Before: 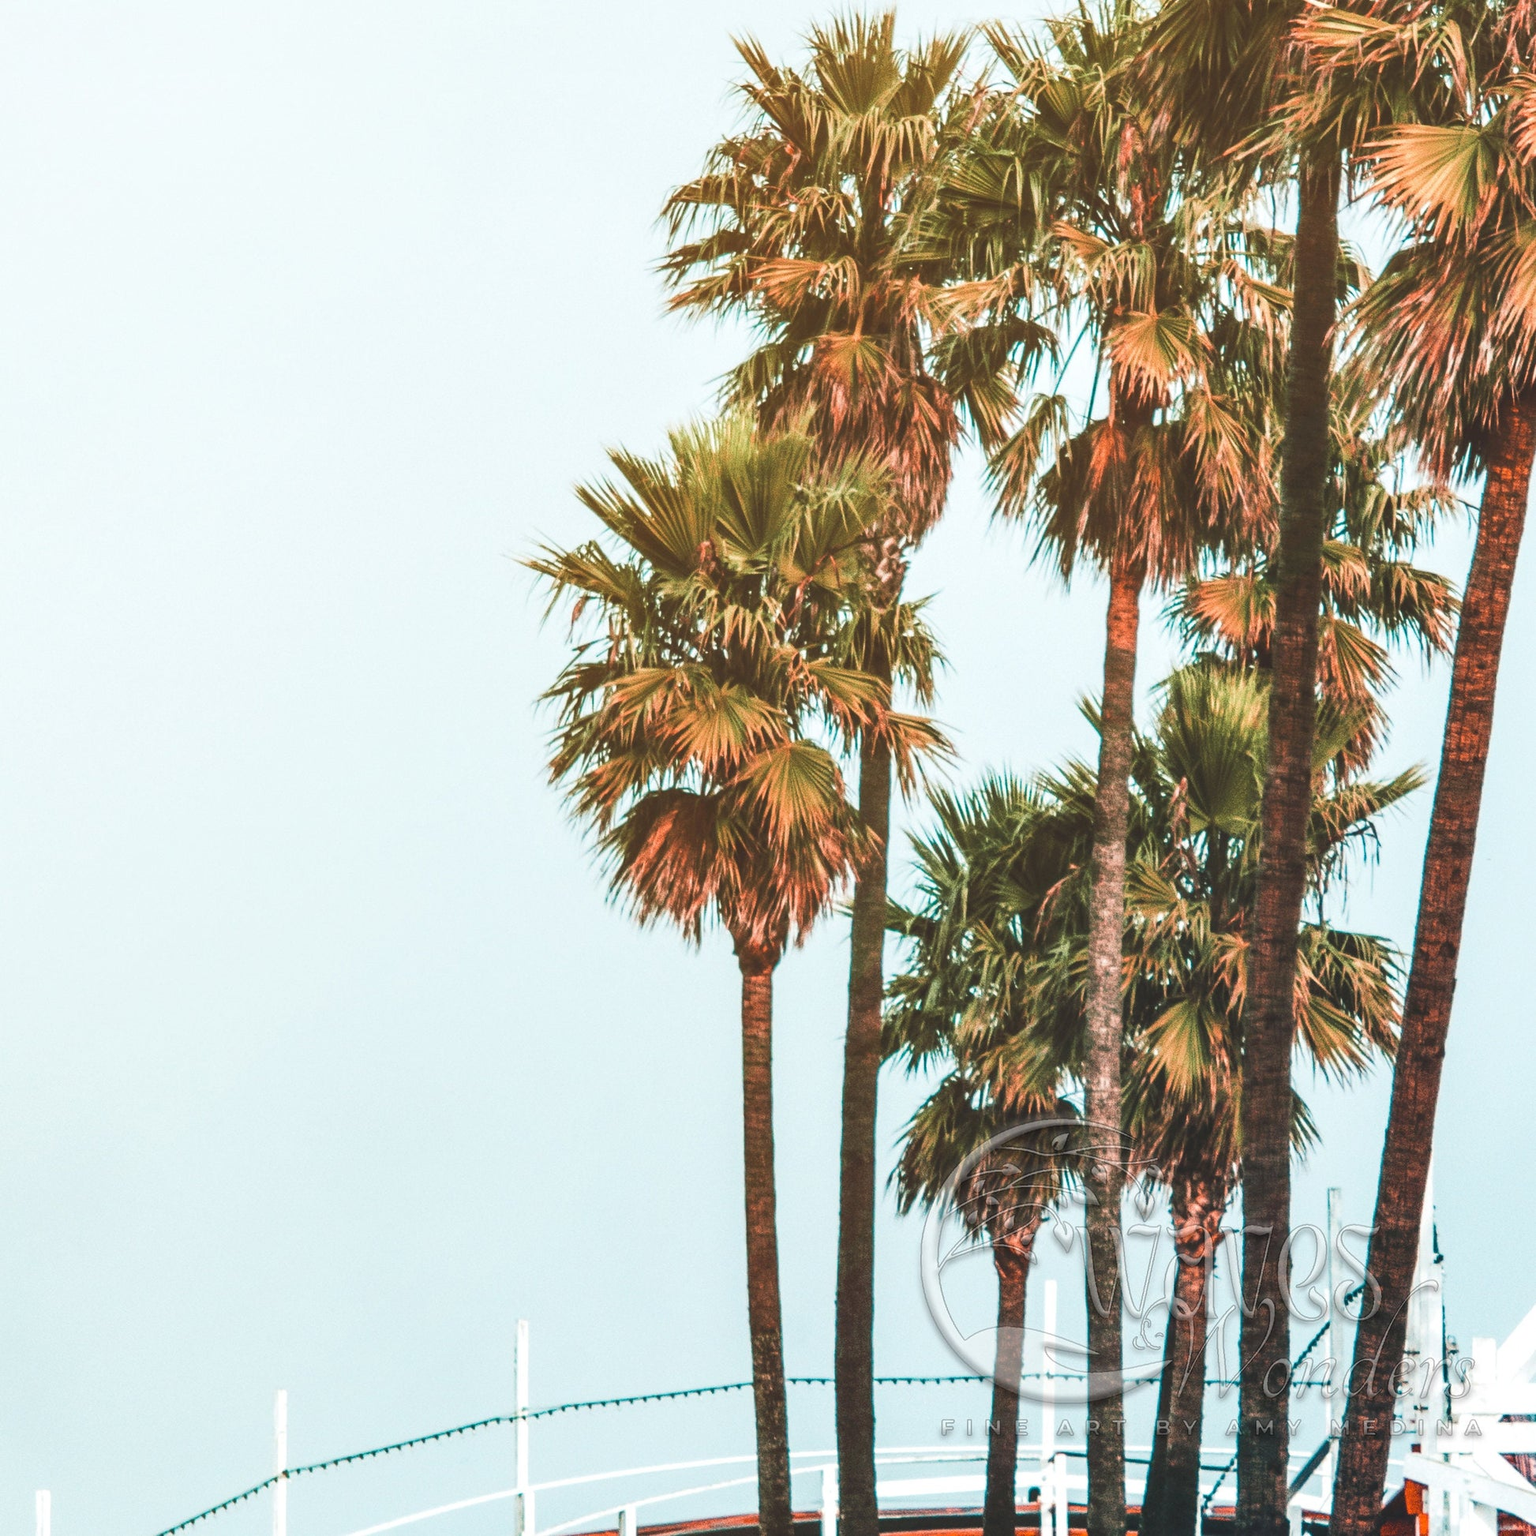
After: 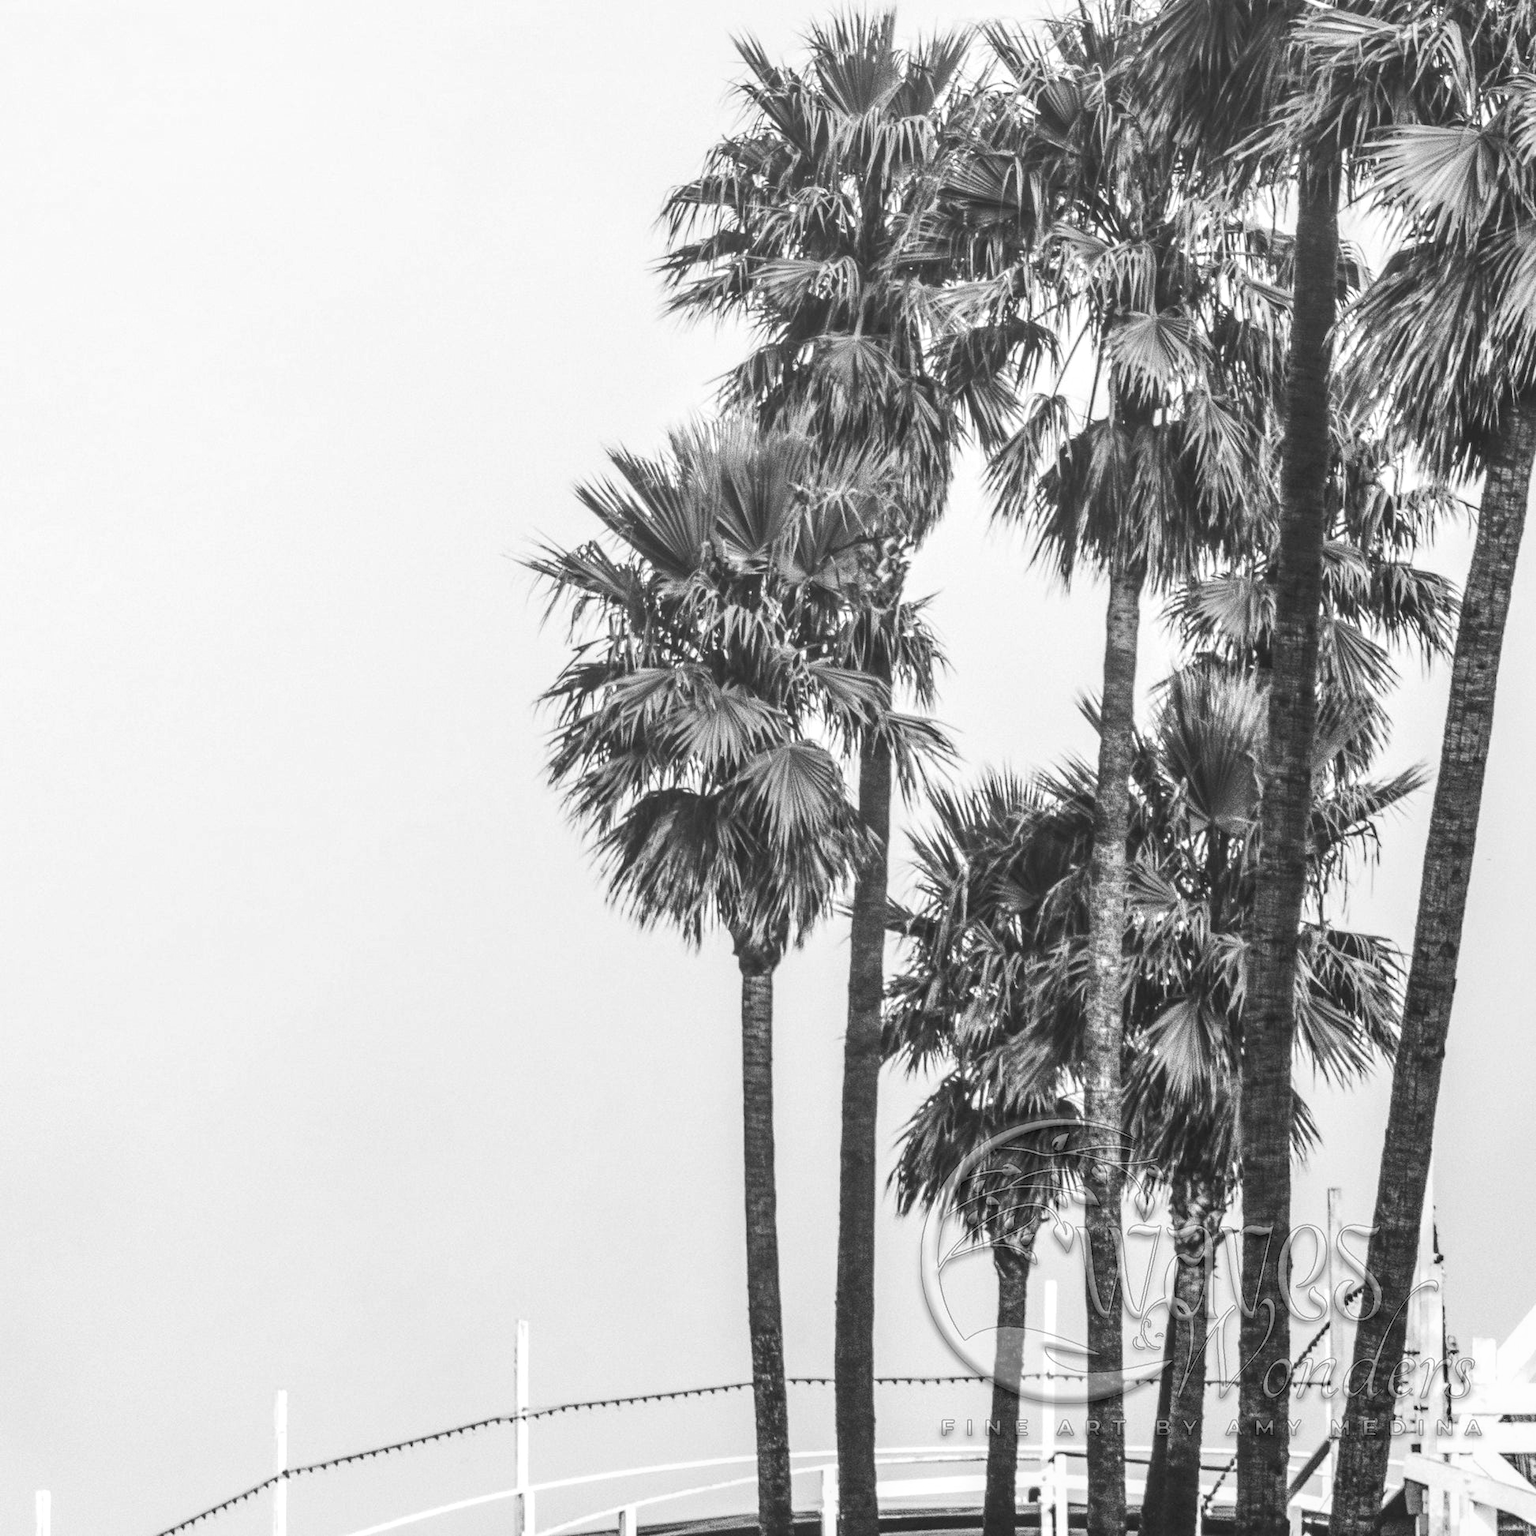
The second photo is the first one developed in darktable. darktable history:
contrast brightness saturation: saturation -1
haze removal: adaptive false
local contrast: on, module defaults
